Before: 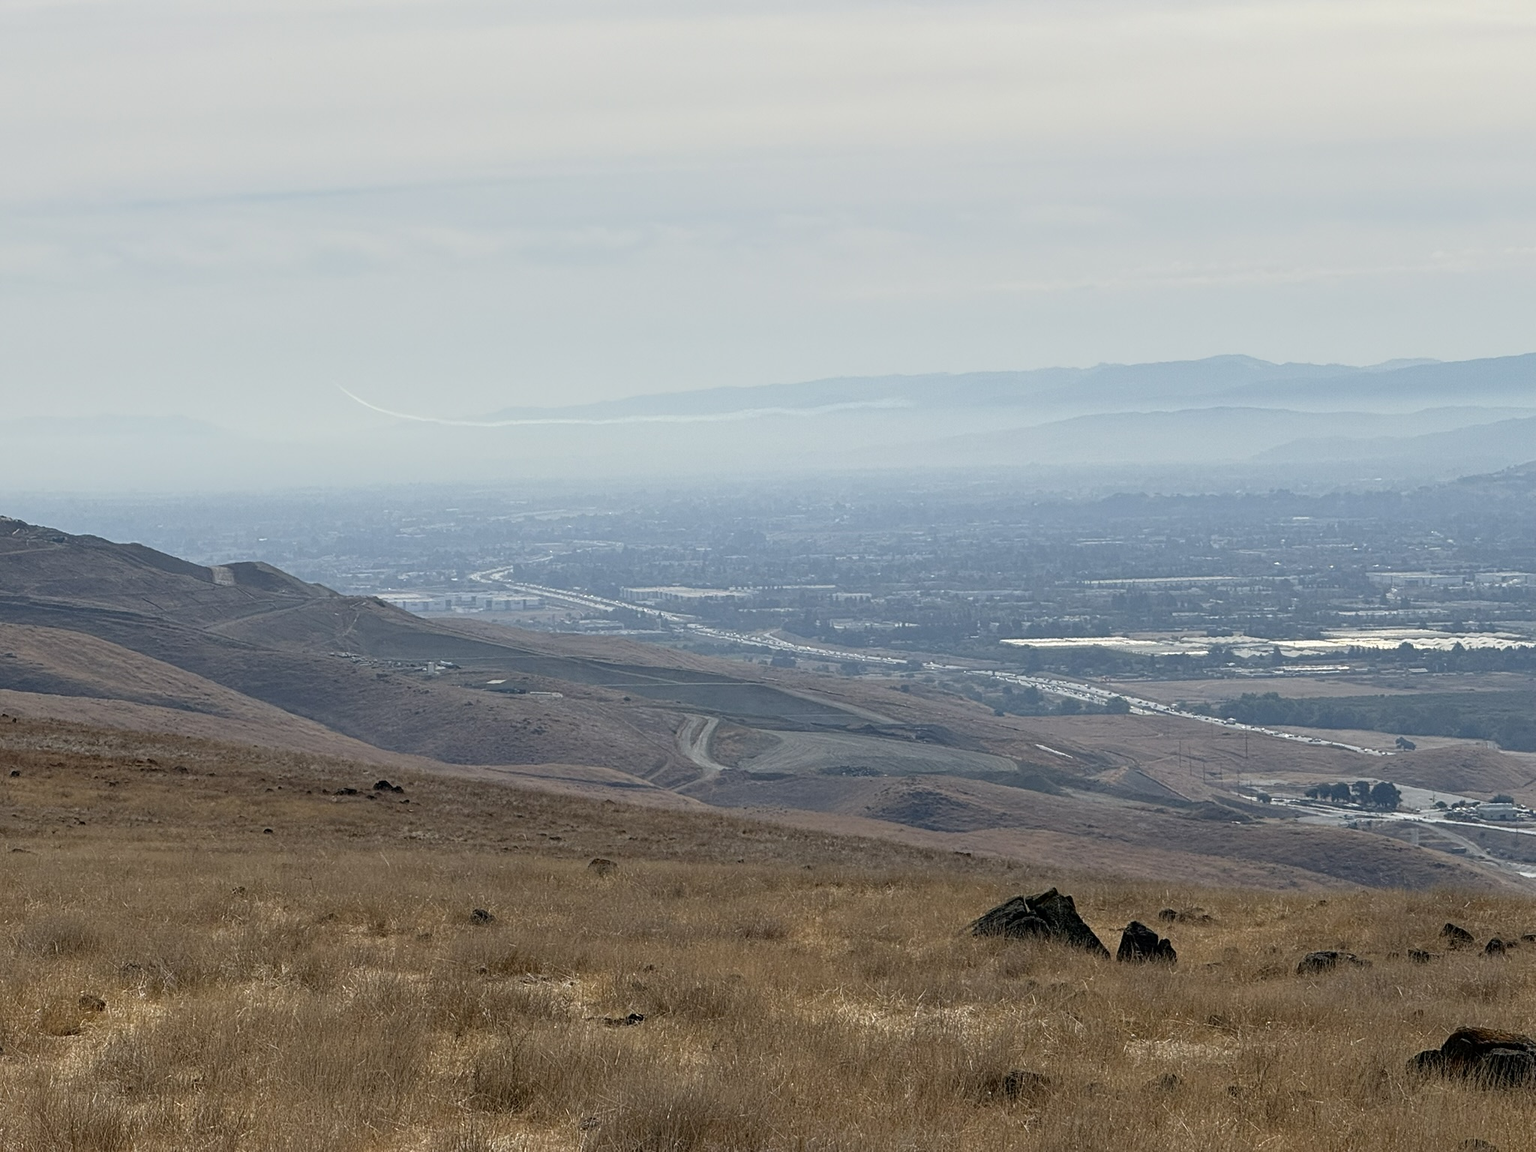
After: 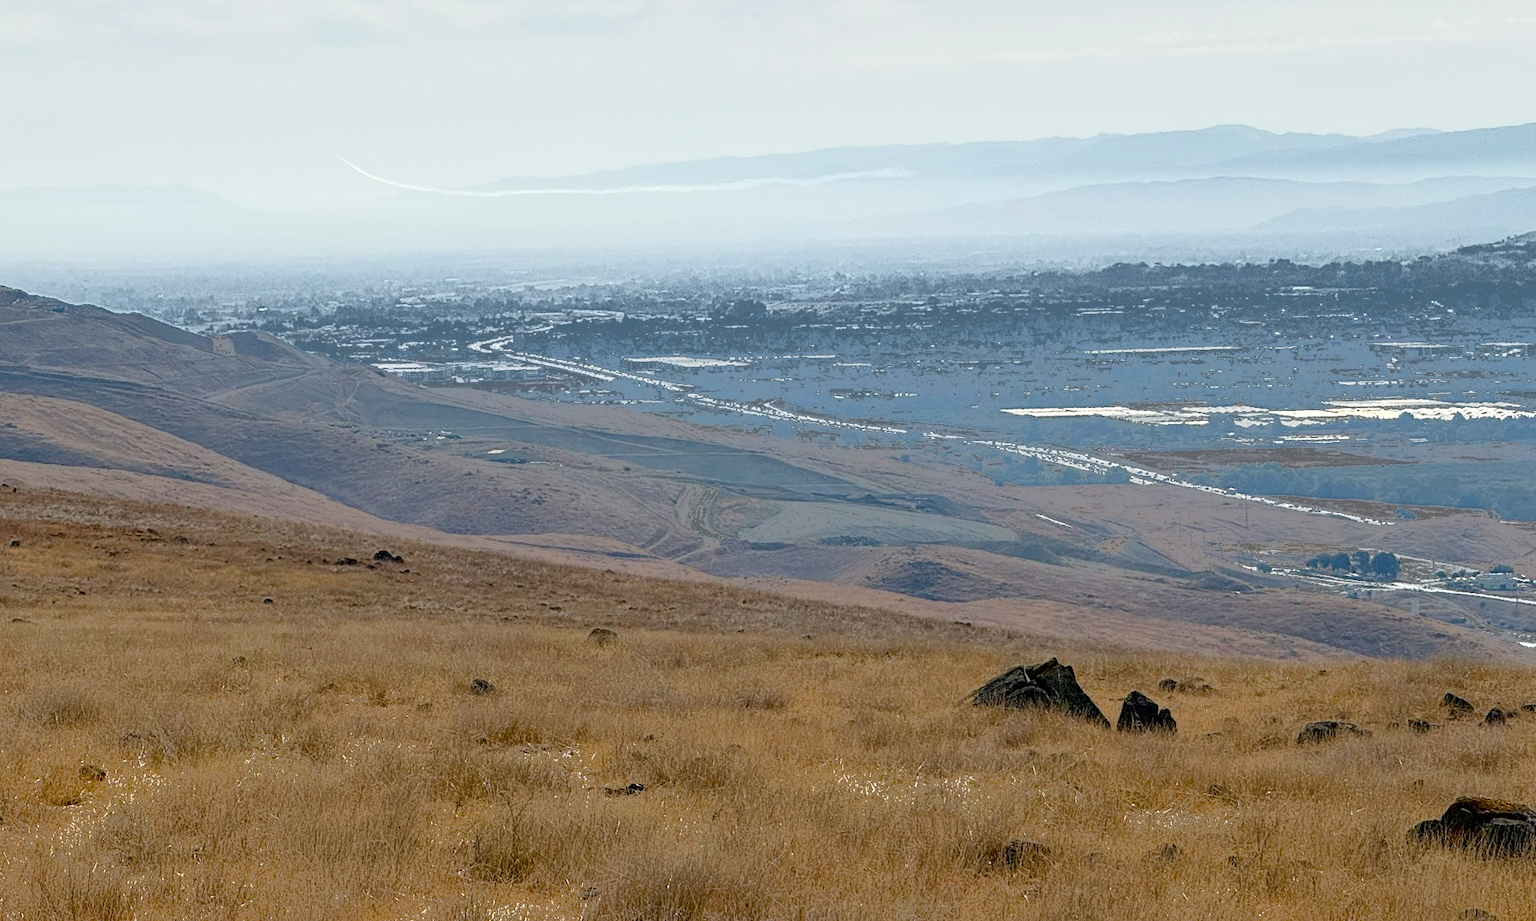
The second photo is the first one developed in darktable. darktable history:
color balance rgb: perceptual saturation grading › global saturation 20%, perceptual saturation grading › highlights -50%, perceptual saturation grading › shadows 30%, perceptual brilliance grading › global brilliance 10%, perceptual brilliance grading › shadows 15%
crop and rotate: top 19.998%
fill light: exposure -0.73 EV, center 0.69, width 2.2
